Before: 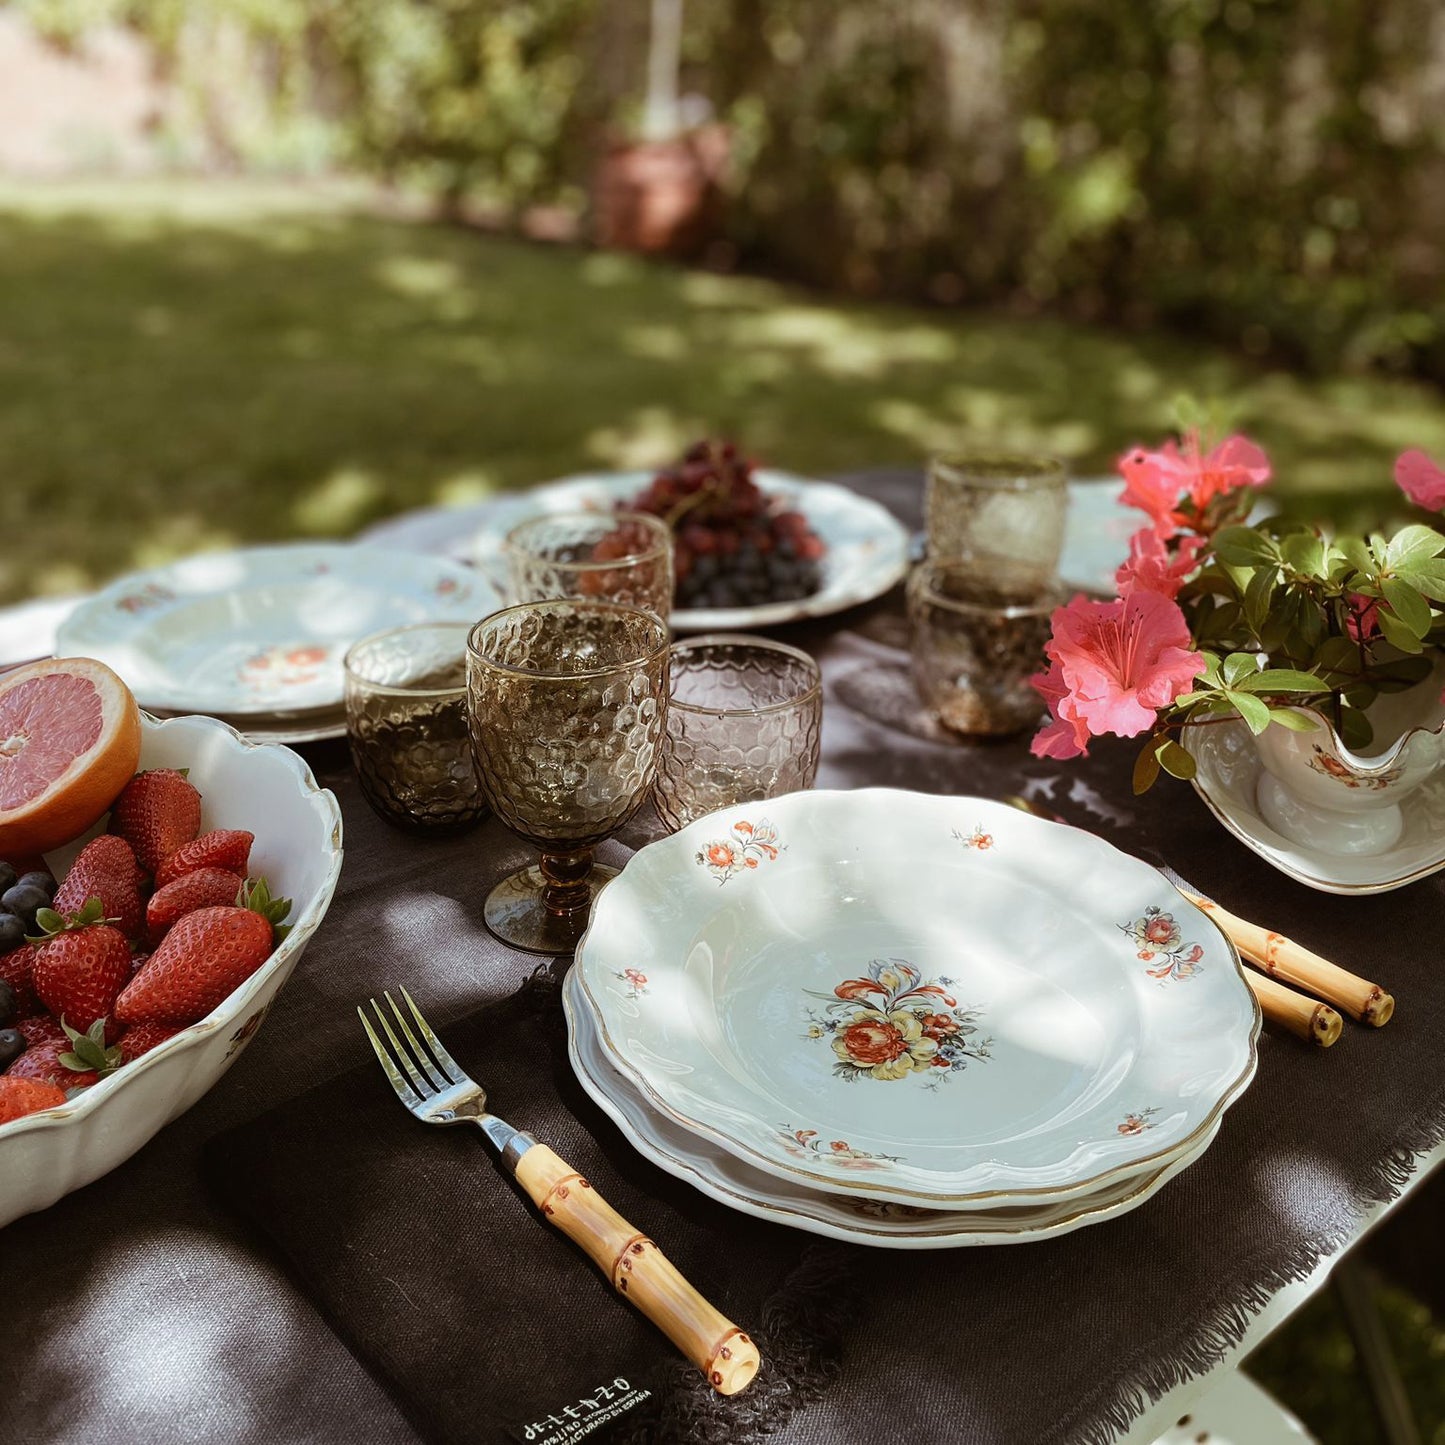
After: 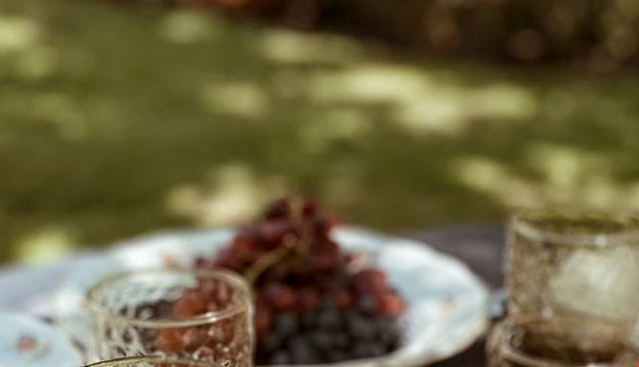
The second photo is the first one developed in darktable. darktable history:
crop: left 29.099%, top 16.841%, right 26.657%, bottom 57.76%
local contrast: on, module defaults
